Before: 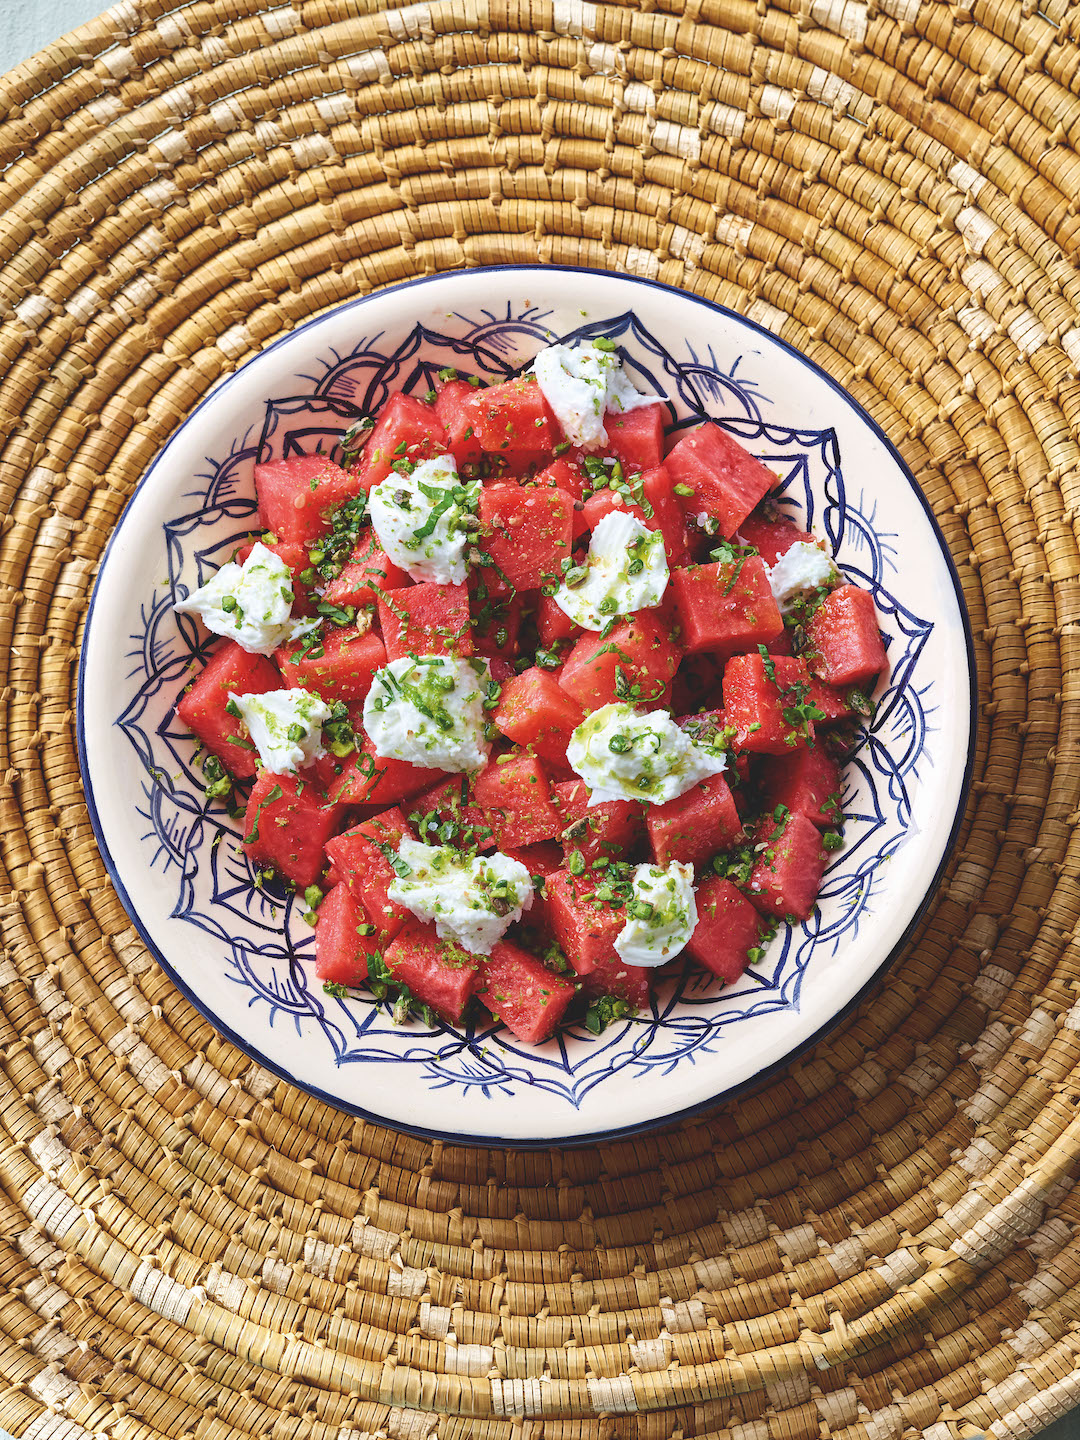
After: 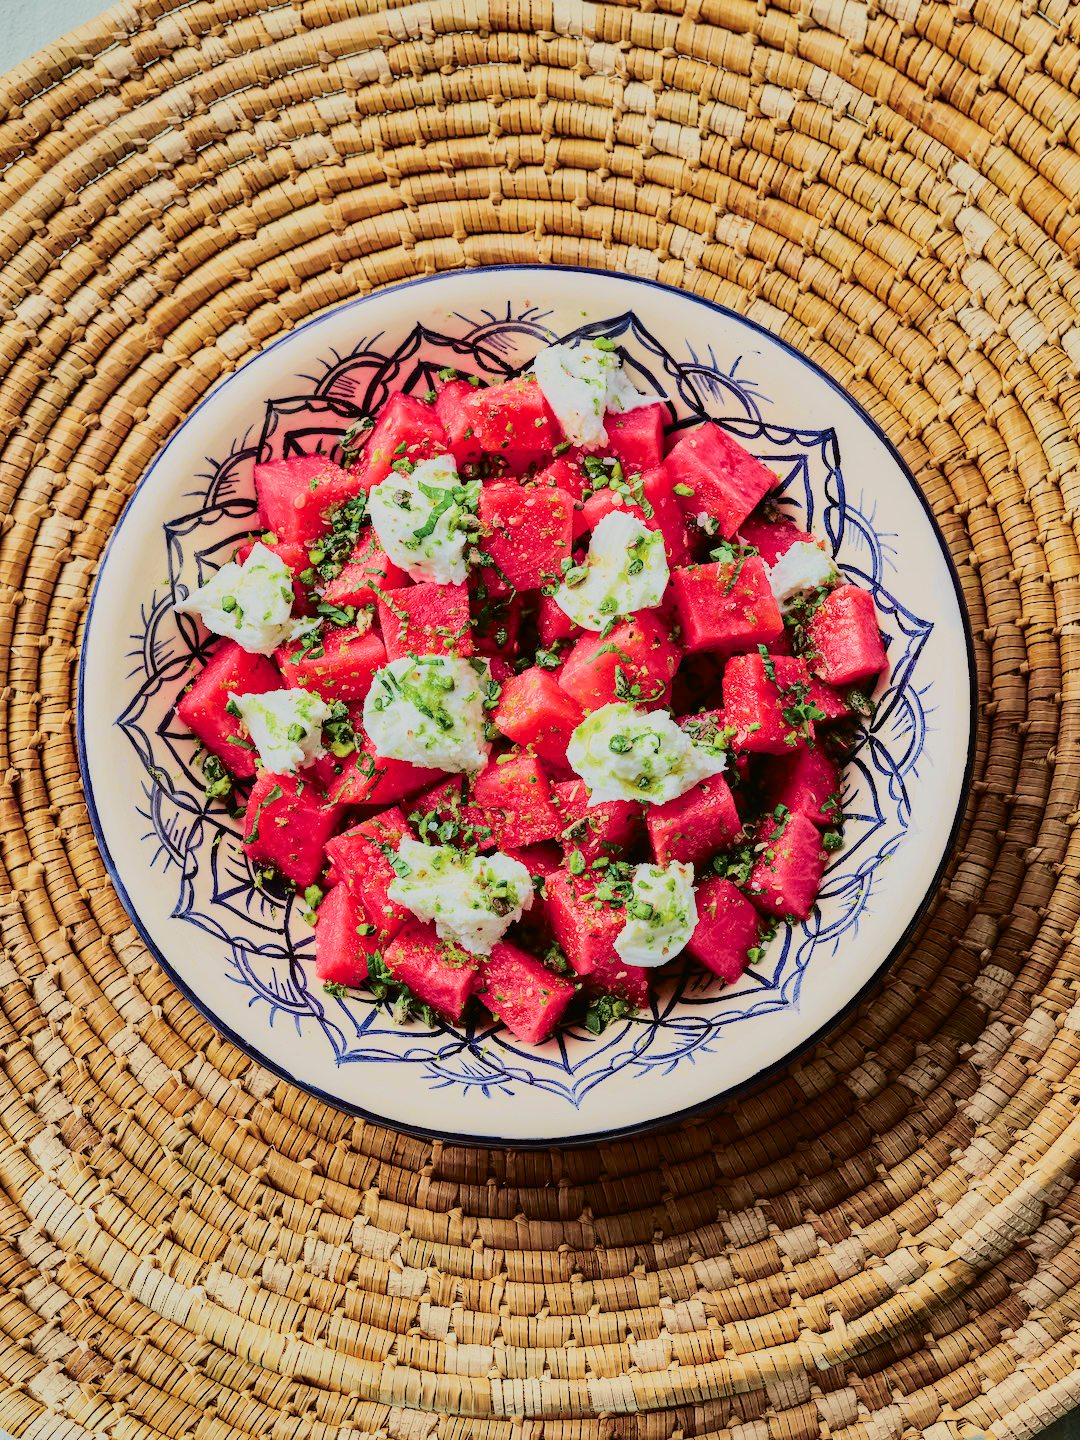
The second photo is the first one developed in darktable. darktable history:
local contrast: highlights 61%, shadows 106%, detail 107%, midtone range 0.529
shadows and highlights: shadows 52.42, soften with gaussian
tone curve: curves: ch0 [(0, 0.006) (0.184, 0.117) (0.405, 0.46) (0.456, 0.528) (0.634, 0.728) (0.877, 0.89) (0.984, 0.935)]; ch1 [(0, 0) (0.443, 0.43) (0.492, 0.489) (0.566, 0.579) (0.595, 0.625) (0.608, 0.667) (0.65, 0.729) (1, 1)]; ch2 [(0, 0) (0.33, 0.301) (0.421, 0.443) (0.447, 0.489) (0.495, 0.505) (0.537, 0.583) (0.586, 0.591) (0.663, 0.686) (1, 1)], color space Lab, independent channels, preserve colors none
filmic rgb: black relative exposure -7.15 EV, white relative exposure 5.36 EV, hardness 3.02, color science v6 (2022)
